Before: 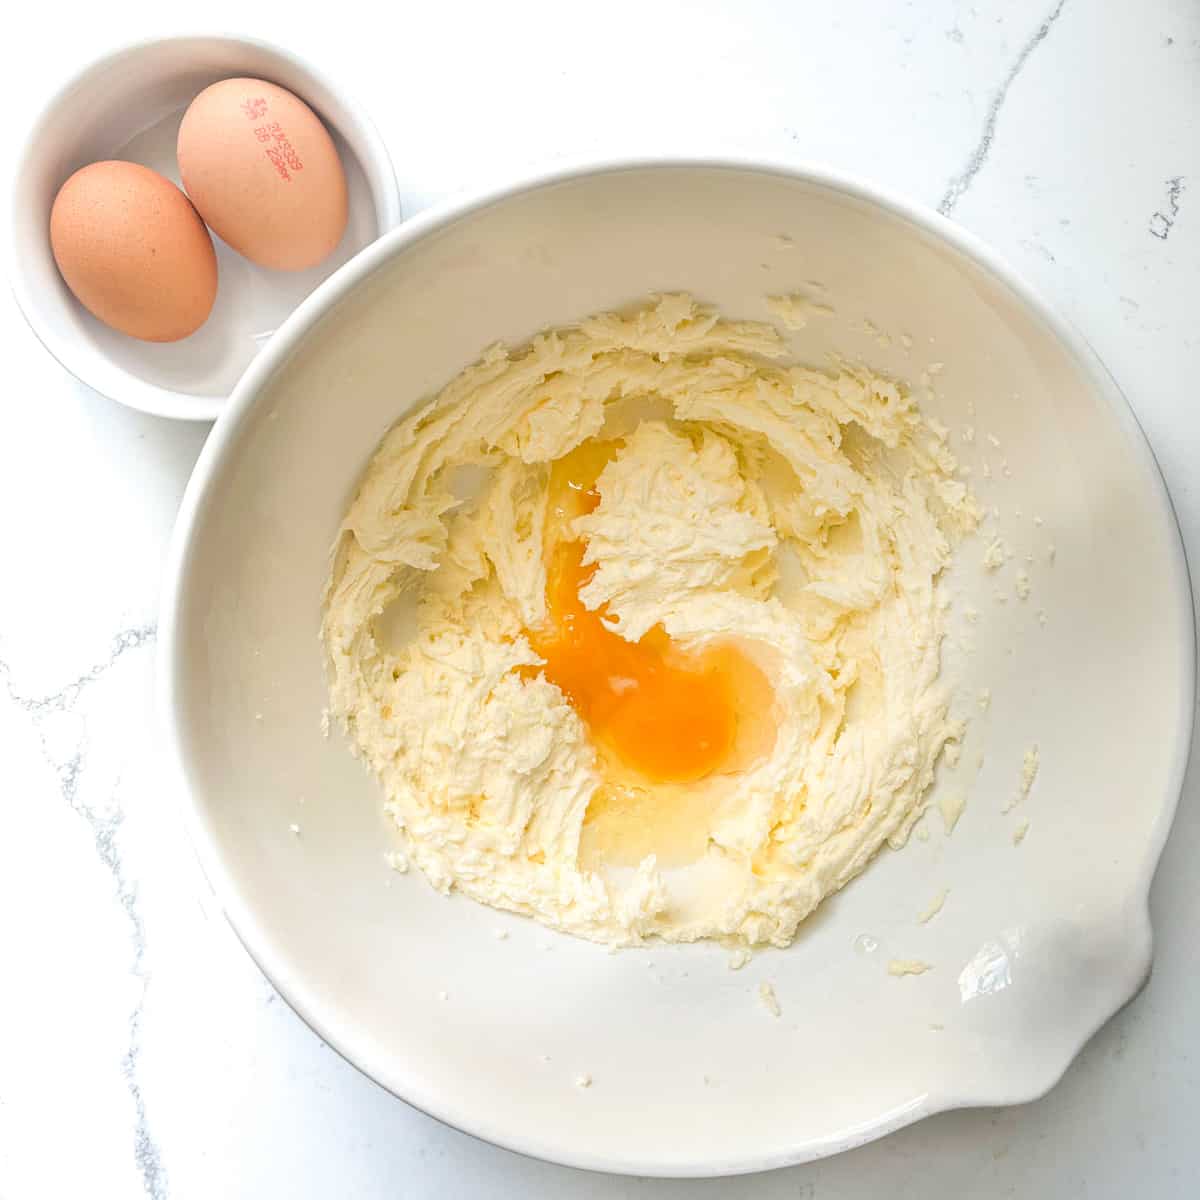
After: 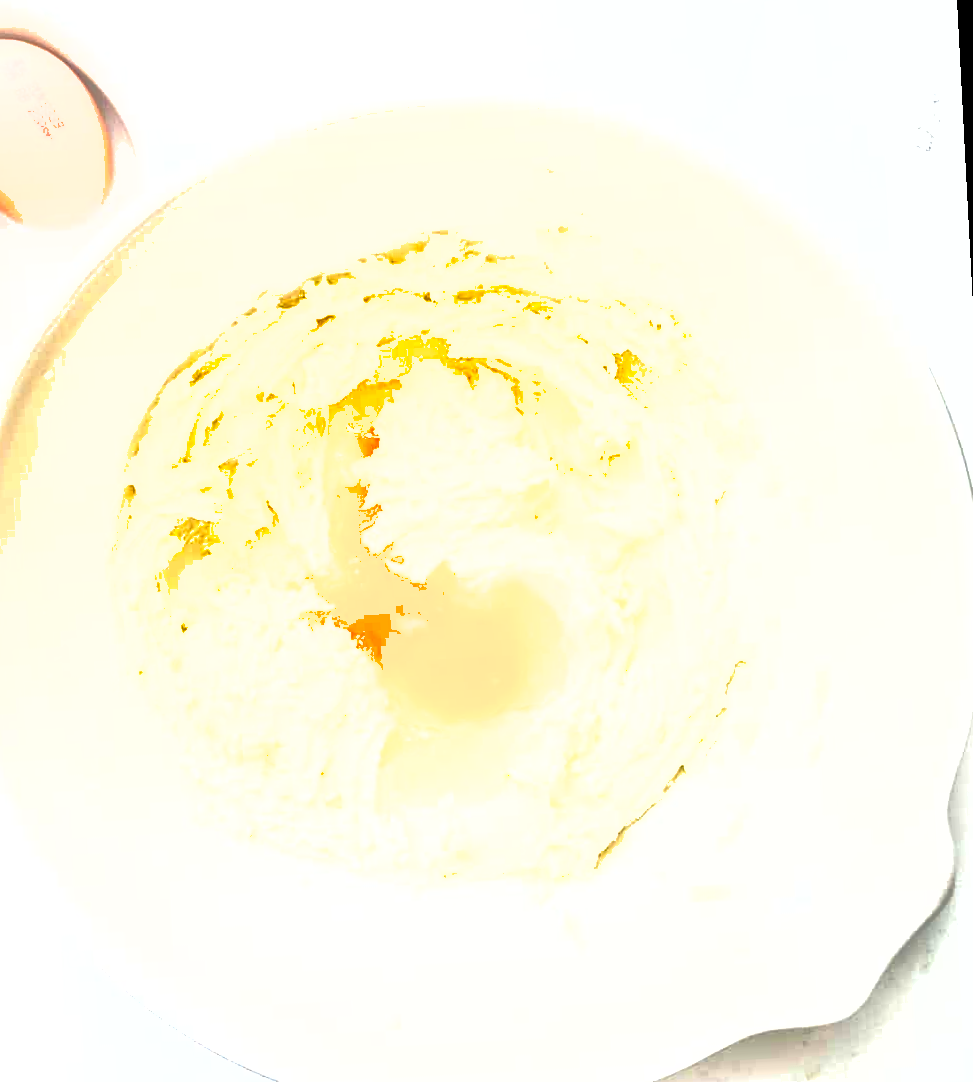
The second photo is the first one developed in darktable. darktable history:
exposure: exposure 1.5 EV, compensate highlight preservation false
crop: left 17.582%, bottom 0.031%
shadows and highlights: on, module defaults
rotate and perspective: rotation -3°, crop left 0.031, crop right 0.968, crop top 0.07, crop bottom 0.93
